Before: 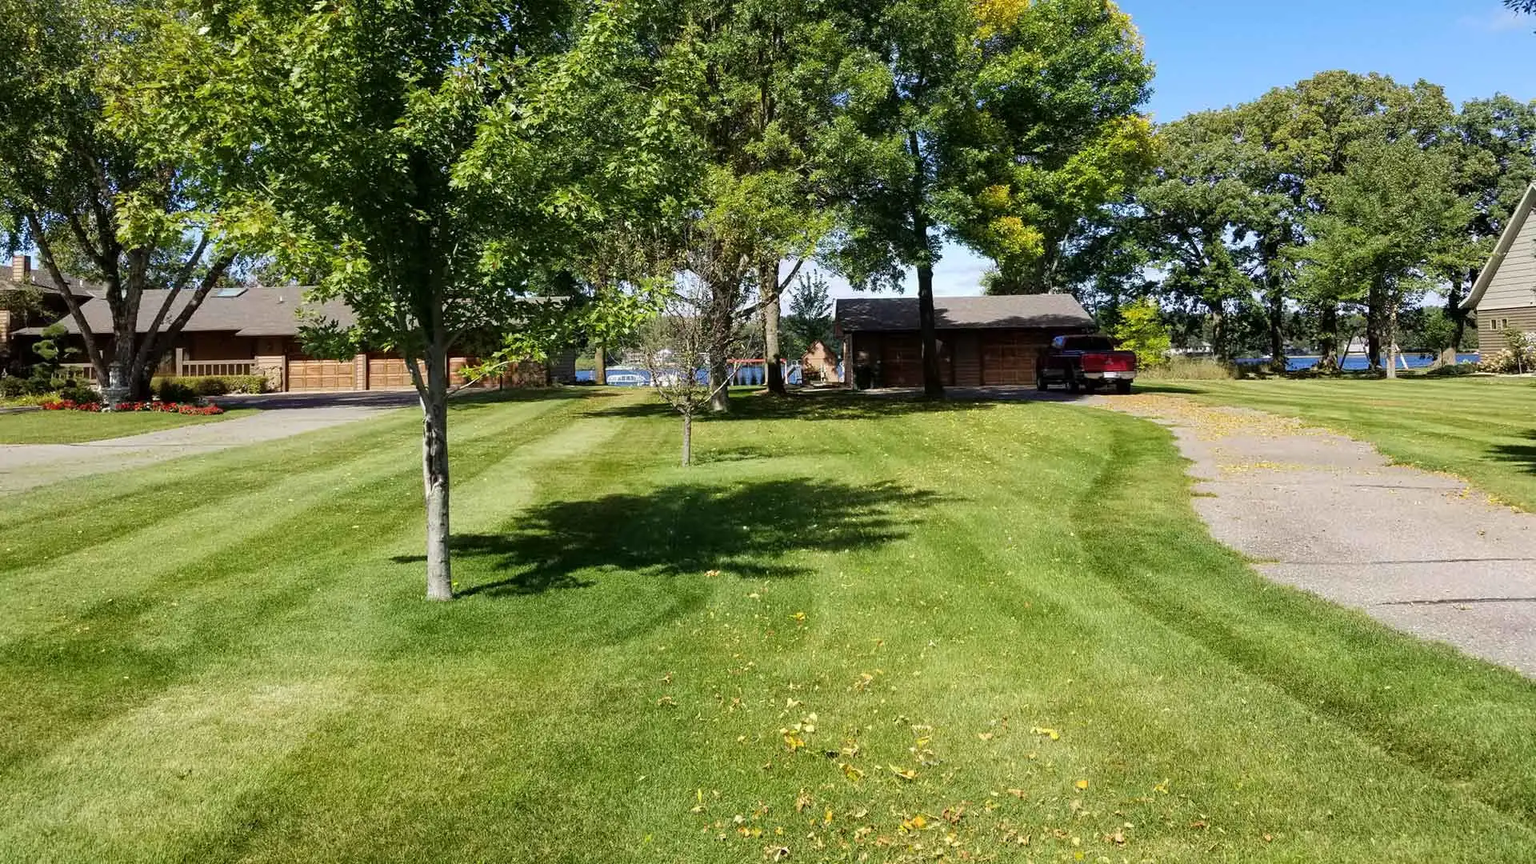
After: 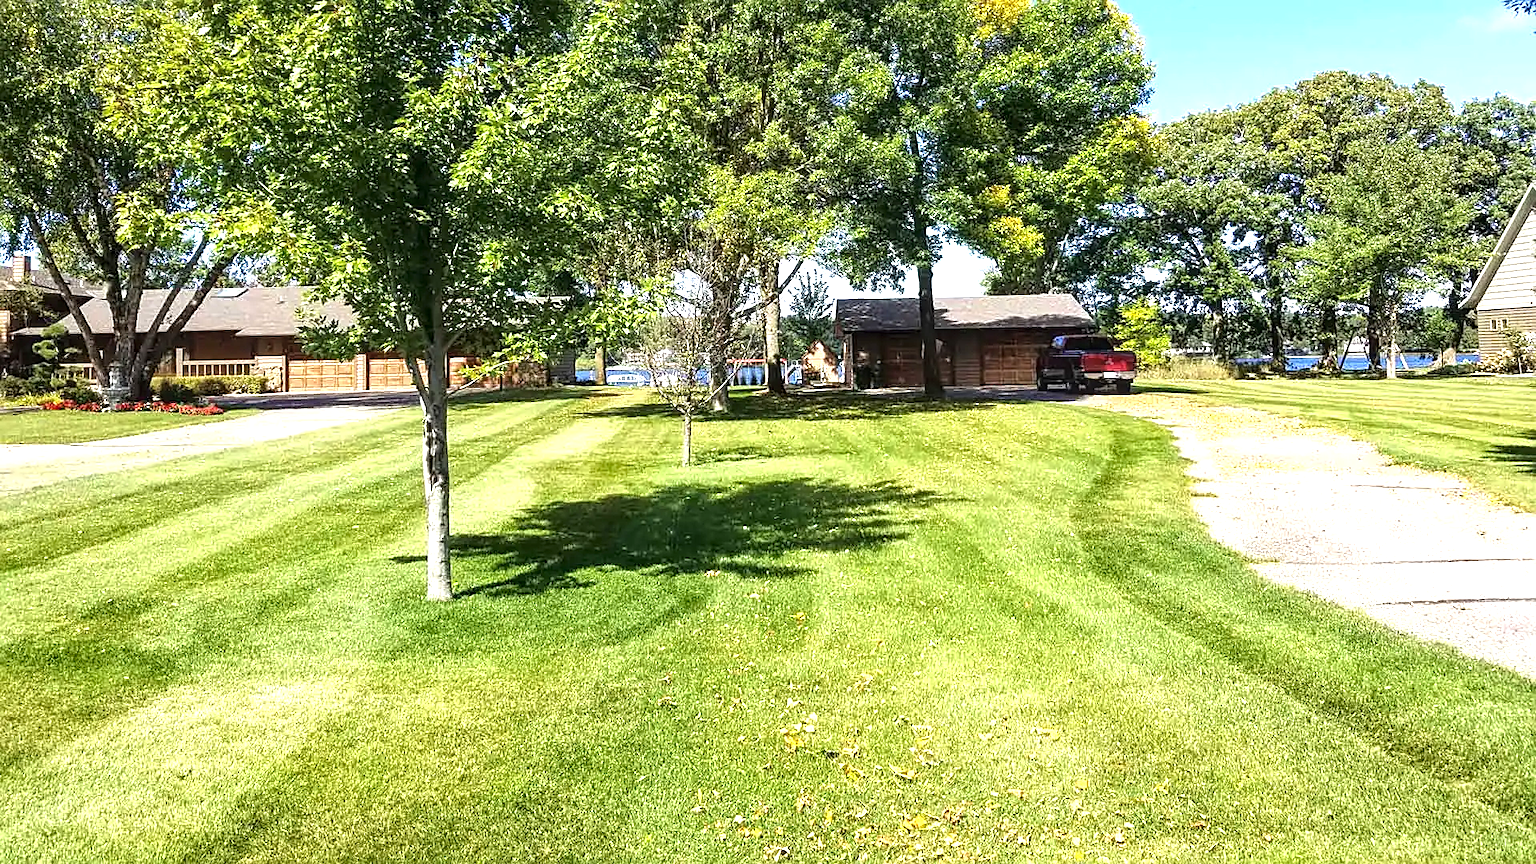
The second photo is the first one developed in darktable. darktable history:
exposure: black level correction 0, exposure 1.1 EV, compensate highlight preservation false
sharpen: on, module defaults
local contrast: detail 130%
